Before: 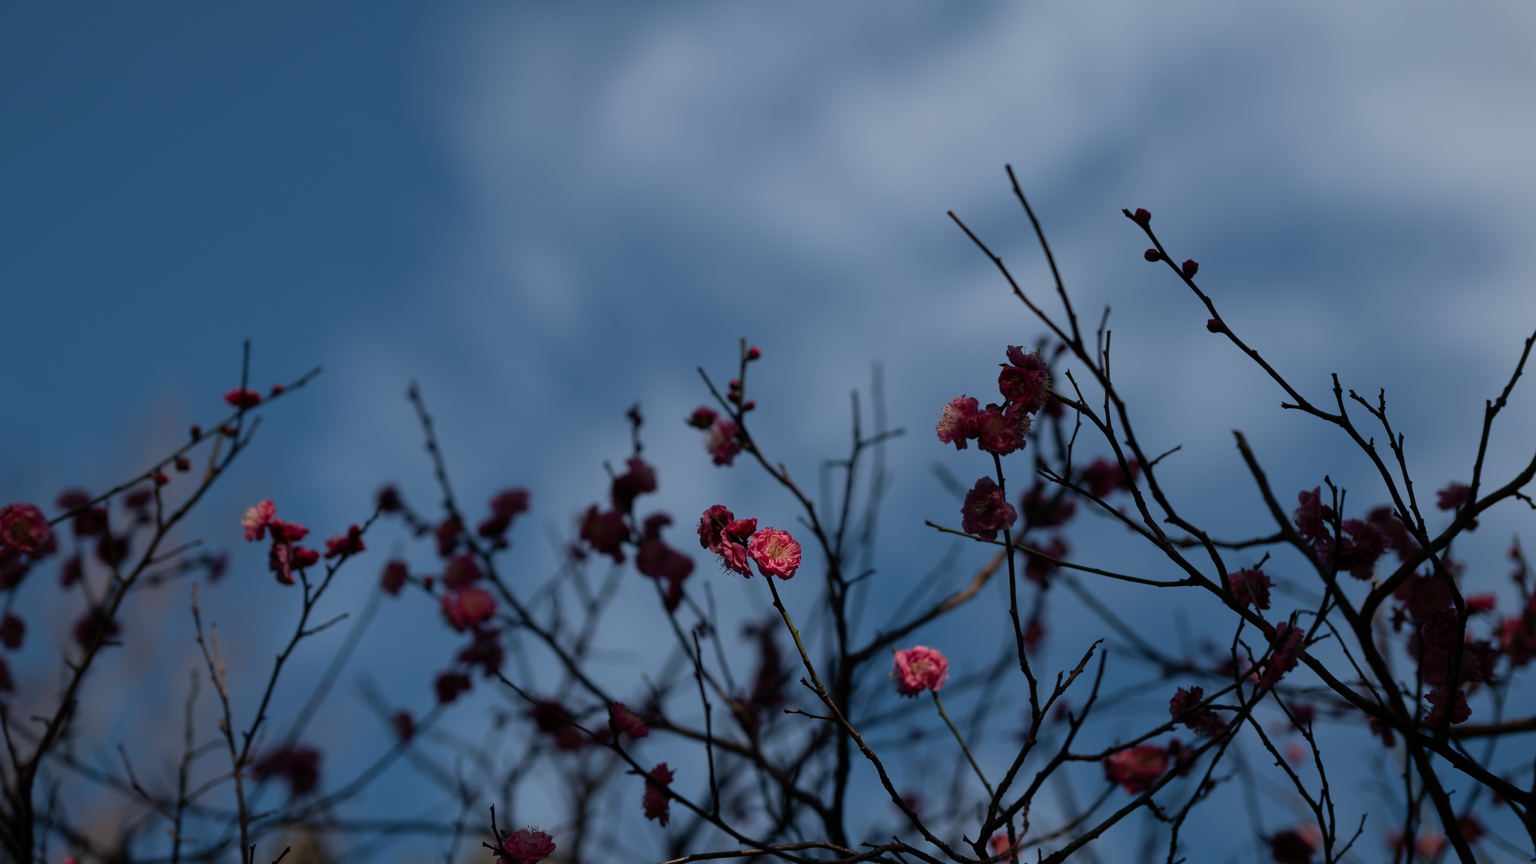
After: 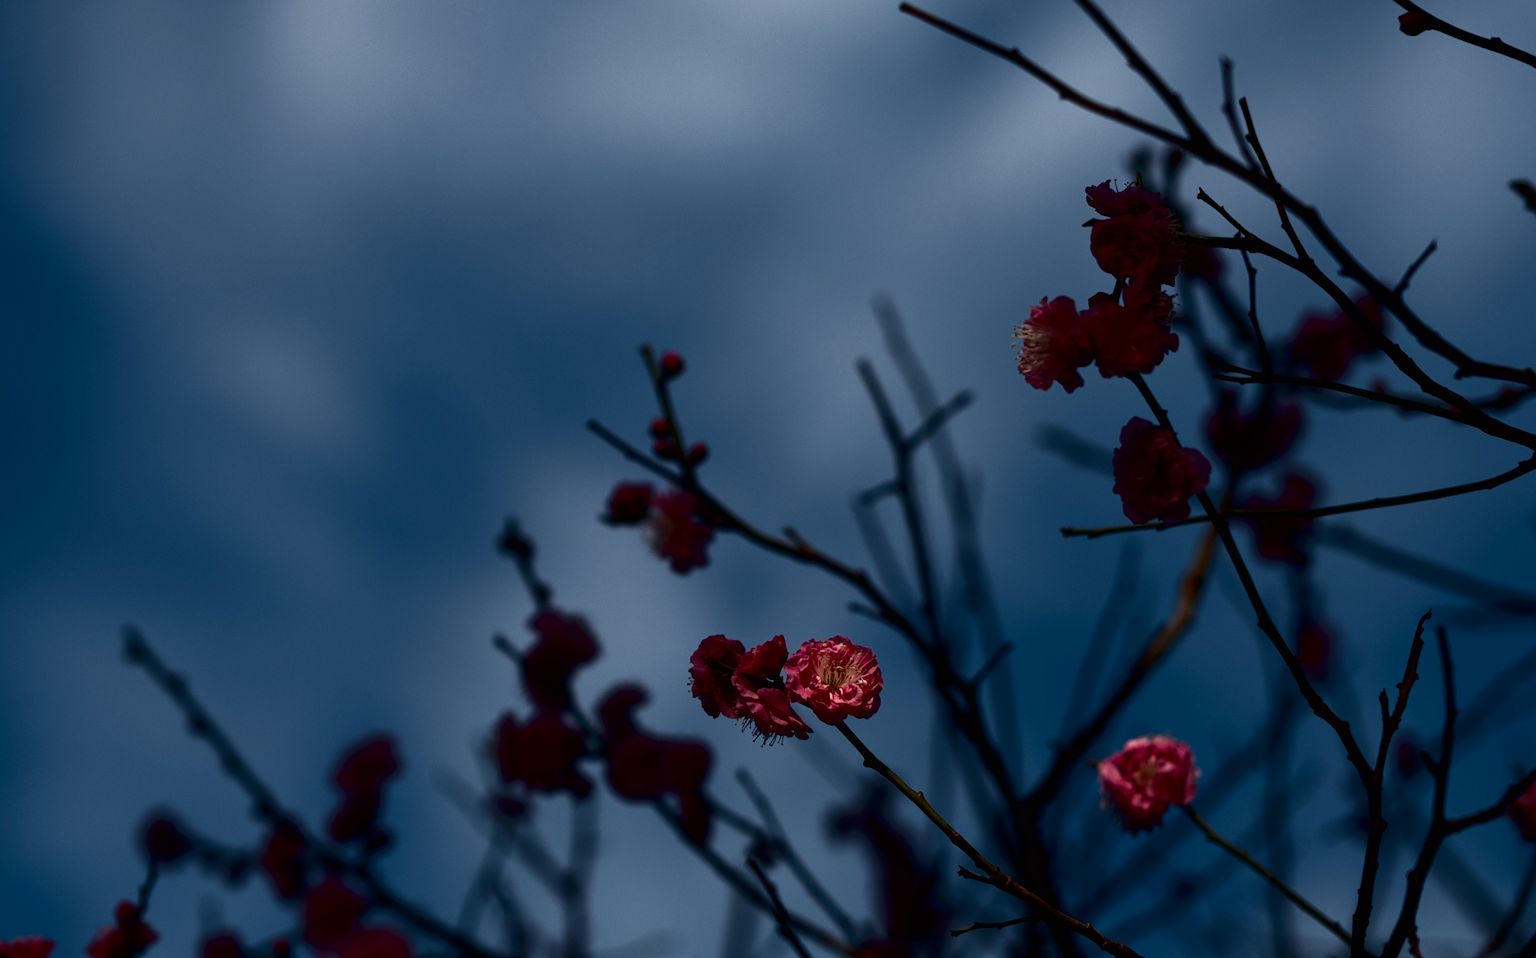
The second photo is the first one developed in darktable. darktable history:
crop and rotate: angle 21.28°, left 6.773%, right 4.059%, bottom 1.056%
tone curve: curves: ch0 [(0, 0) (0.003, 0.005) (0.011, 0.006) (0.025, 0.004) (0.044, 0.004) (0.069, 0.007) (0.1, 0.014) (0.136, 0.018) (0.177, 0.034) (0.224, 0.065) (0.277, 0.089) (0.335, 0.143) (0.399, 0.219) (0.468, 0.327) (0.543, 0.455) (0.623, 0.63) (0.709, 0.786) (0.801, 0.87) (0.898, 0.922) (1, 1)], color space Lab, independent channels, preserve colors none
